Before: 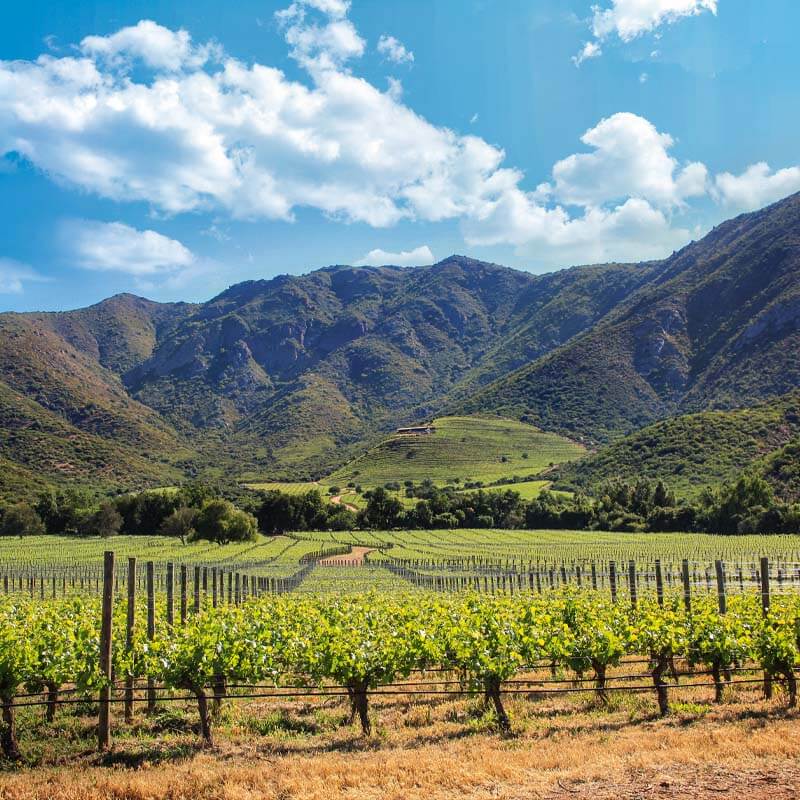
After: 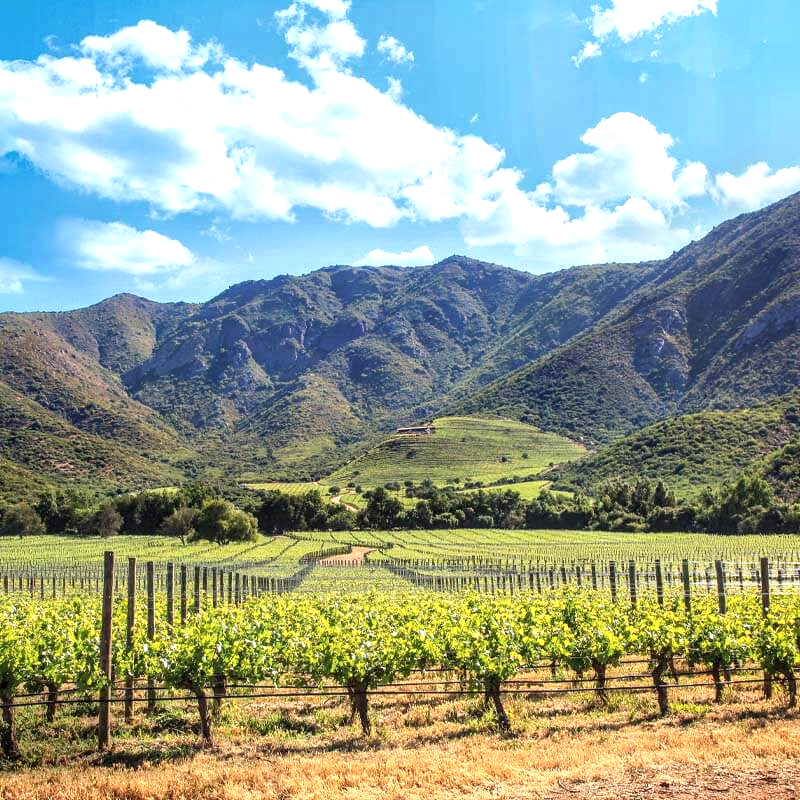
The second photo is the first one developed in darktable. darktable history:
exposure: exposure 0.6 EV, compensate highlight preservation false
local contrast: on, module defaults
contrast brightness saturation: saturation -0.05
